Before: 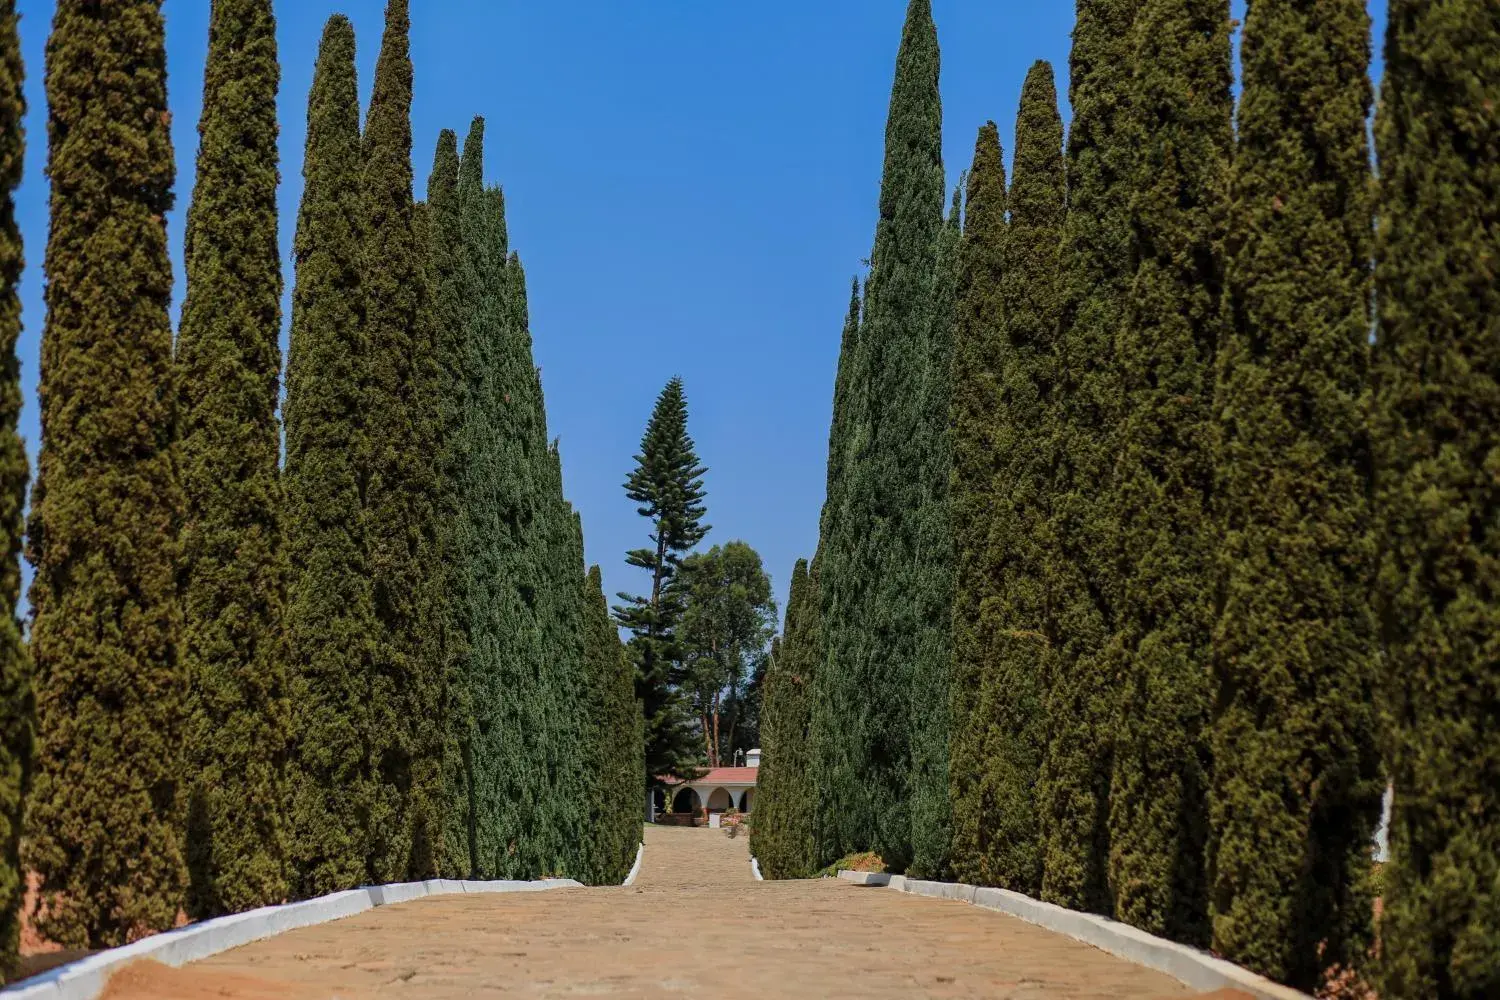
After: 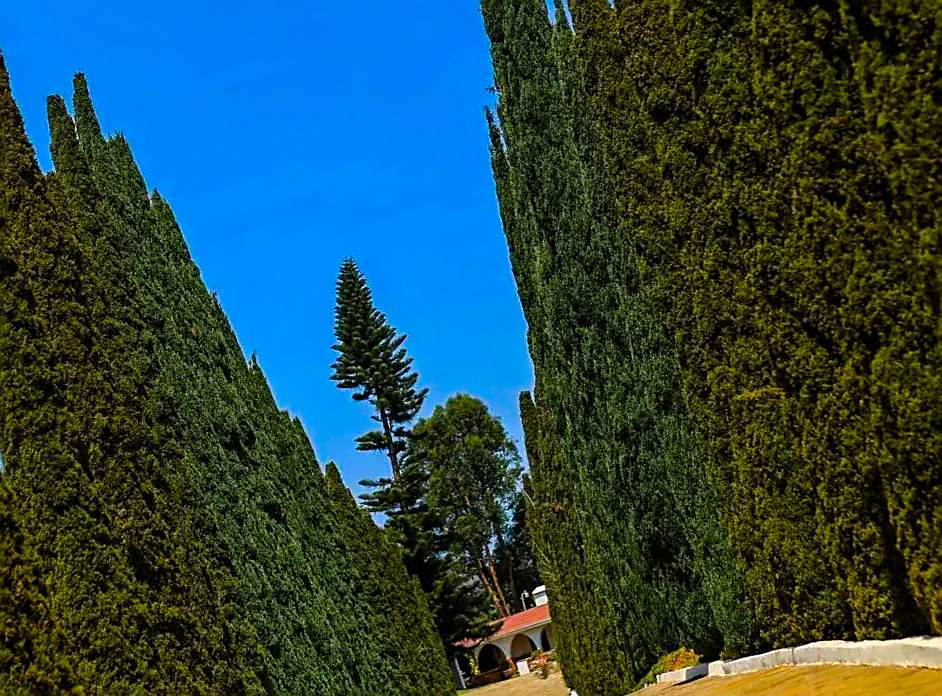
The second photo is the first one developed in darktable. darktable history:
sharpen: on, module defaults
color correction: highlights b* 2.93
color balance rgb: power › luminance -14.833%, shadows fall-off 299.218%, white fulcrum 1.98 EV, highlights fall-off 298.429%, perceptual saturation grading › global saturation 20%, perceptual saturation grading › highlights -14.155%, perceptual saturation grading › shadows 49.472%, perceptual brilliance grading › global brilliance 29.305%, mask middle-gray fulcrum 99.723%, global vibrance 20%, contrast gray fulcrum 38.251%
haze removal: compatibility mode true, adaptive false
crop and rotate: angle 18.32°, left 6.815%, right 3.92%, bottom 1.1%
color zones: curves: ch1 [(0, 0.455) (0.063, 0.455) (0.286, 0.495) (0.429, 0.5) (0.571, 0.5) (0.714, 0.5) (0.857, 0.5) (1, 0.455)]; ch2 [(0, 0.532) (0.063, 0.521) (0.233, 0.447) (0.429, 0.489) (0.571, 0.5) (0.714, 0.5) (0.857, 0.5) (1, 0.532)], mix -119.57%
